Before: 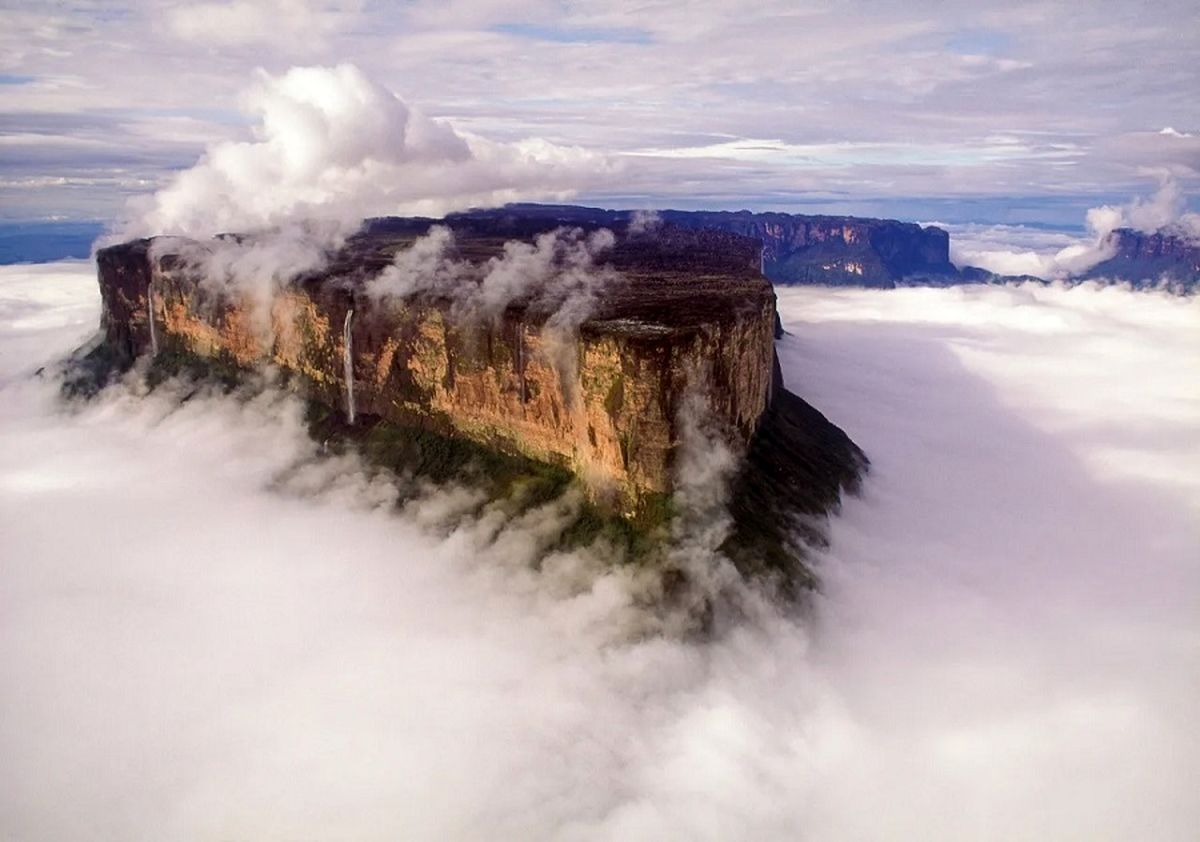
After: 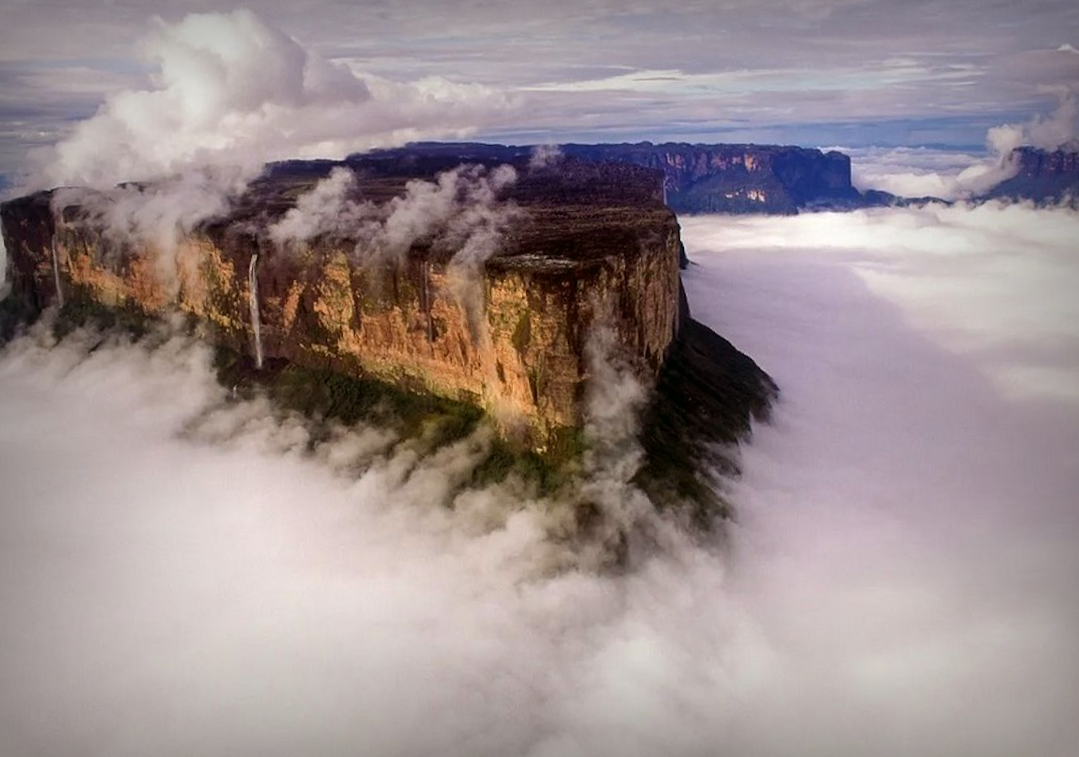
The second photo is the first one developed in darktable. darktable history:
color balance: mode lift, gamma, gain (sRGB), lift [1, 0.99, 1.01, 0.992], gamma [1, 1.037, 0.974, 0.963]
crop and rotate: angle 1.96°, left 5.673%, top 5.673%
vignetting: fall-off start 53.2%, brightness -0.594, saturation 0, automatic ratio true, width/height ratio 1.313, shape 0.22, unbound false
